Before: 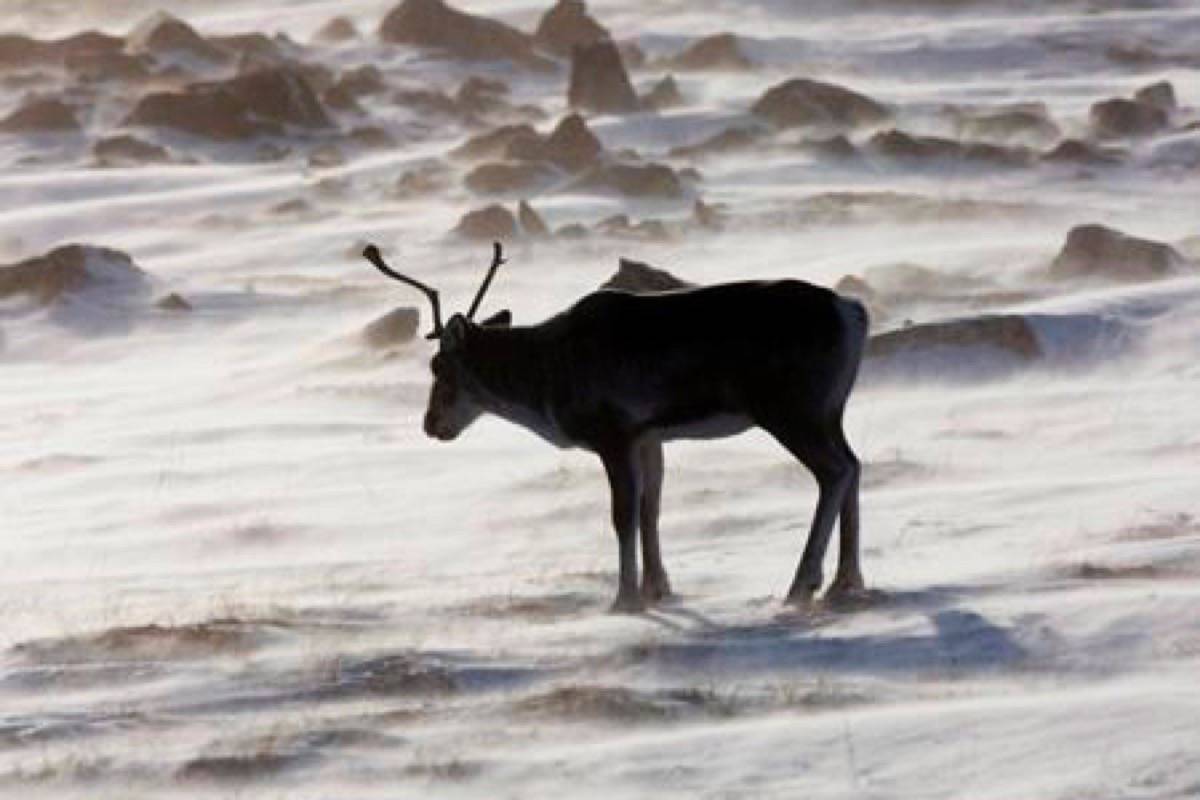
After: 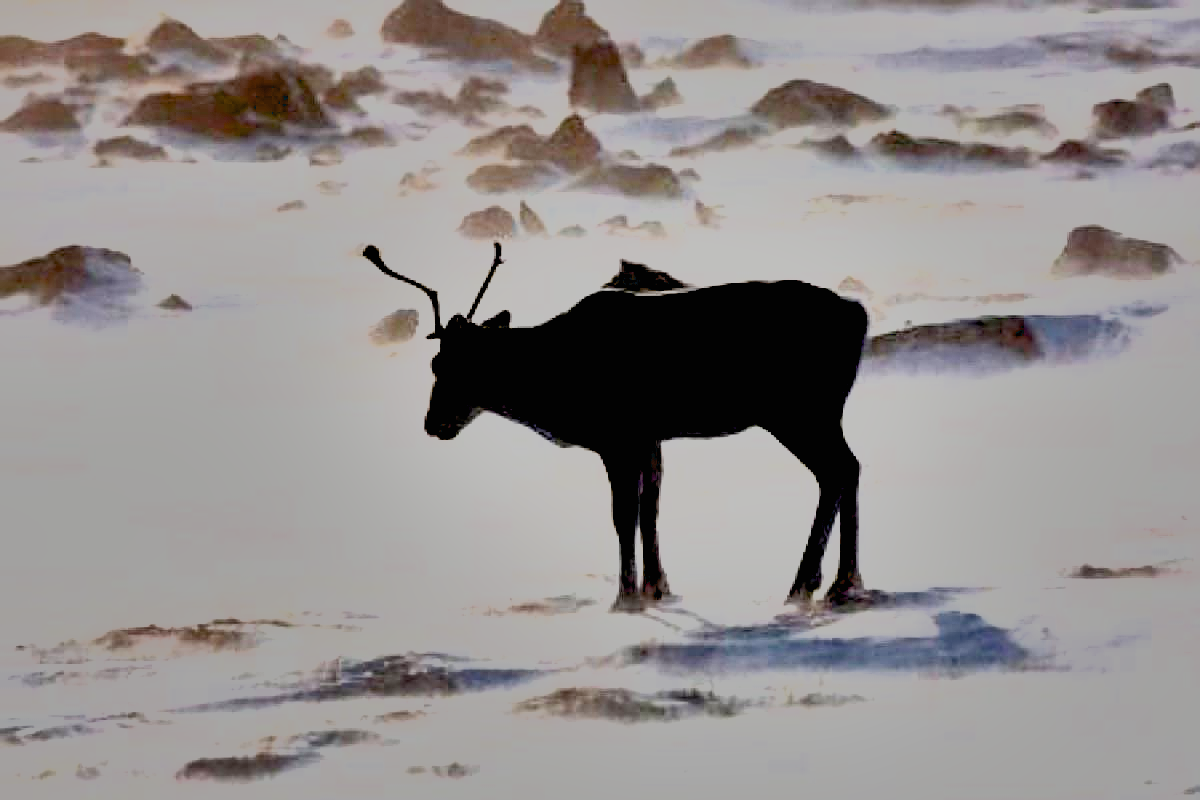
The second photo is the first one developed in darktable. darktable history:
shadows and highlights: shadows 30.69, highlights -62.67, soften with gaussian
color correction: highlights b* 0.042, saturation 0.812
contrast brightness saturation: contrast 0.198, brightness 0.167, saturation 0.227
filmic rgb: black relative exposure -13.14 EV, white relative exposure 4.03 EV, target white luminance 85.008%, hardness 6.31, latitude 41.99%, contrast 0.866, shadows ↔ highlights balance 9%
exposure: black level correction 0.042, exposure 0.499 EV, compensate highlight preservation false
sharpen: on, module defaults
